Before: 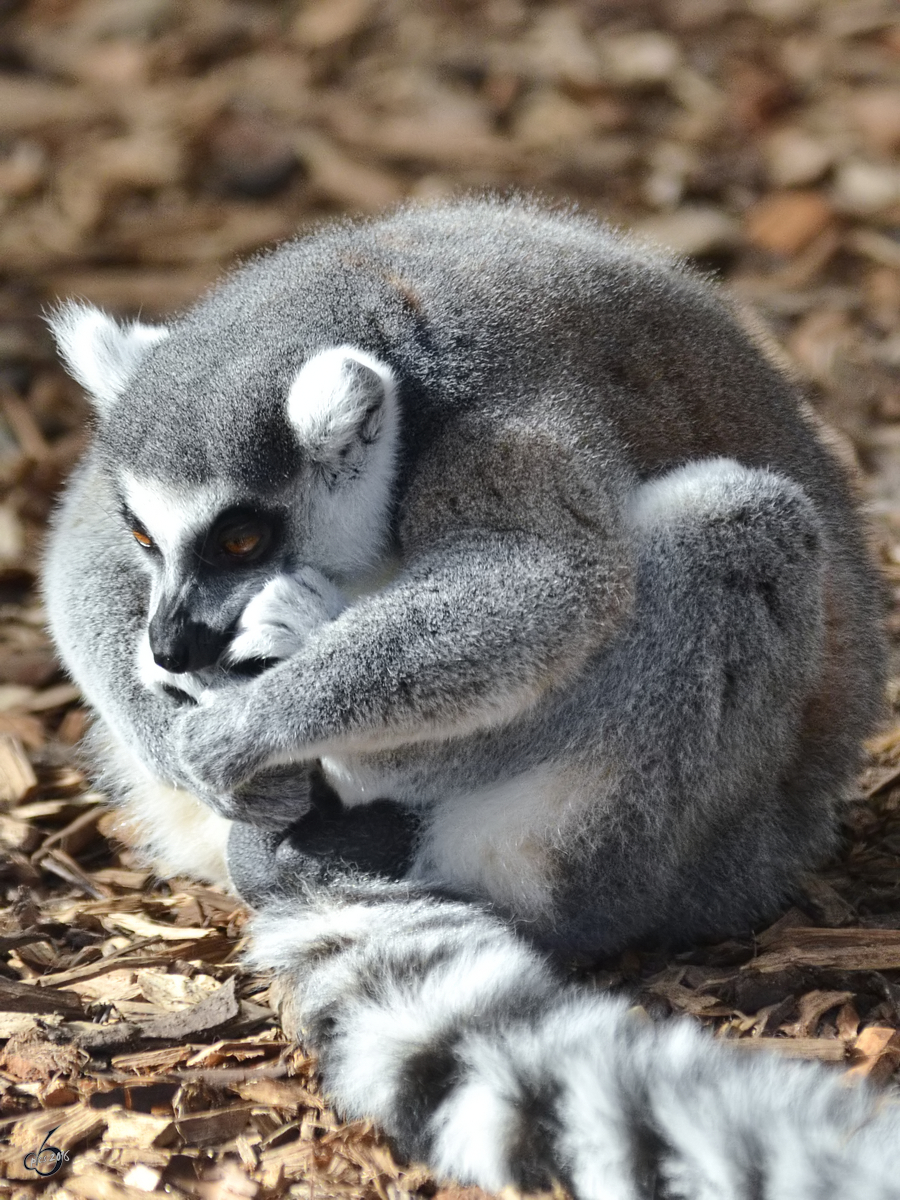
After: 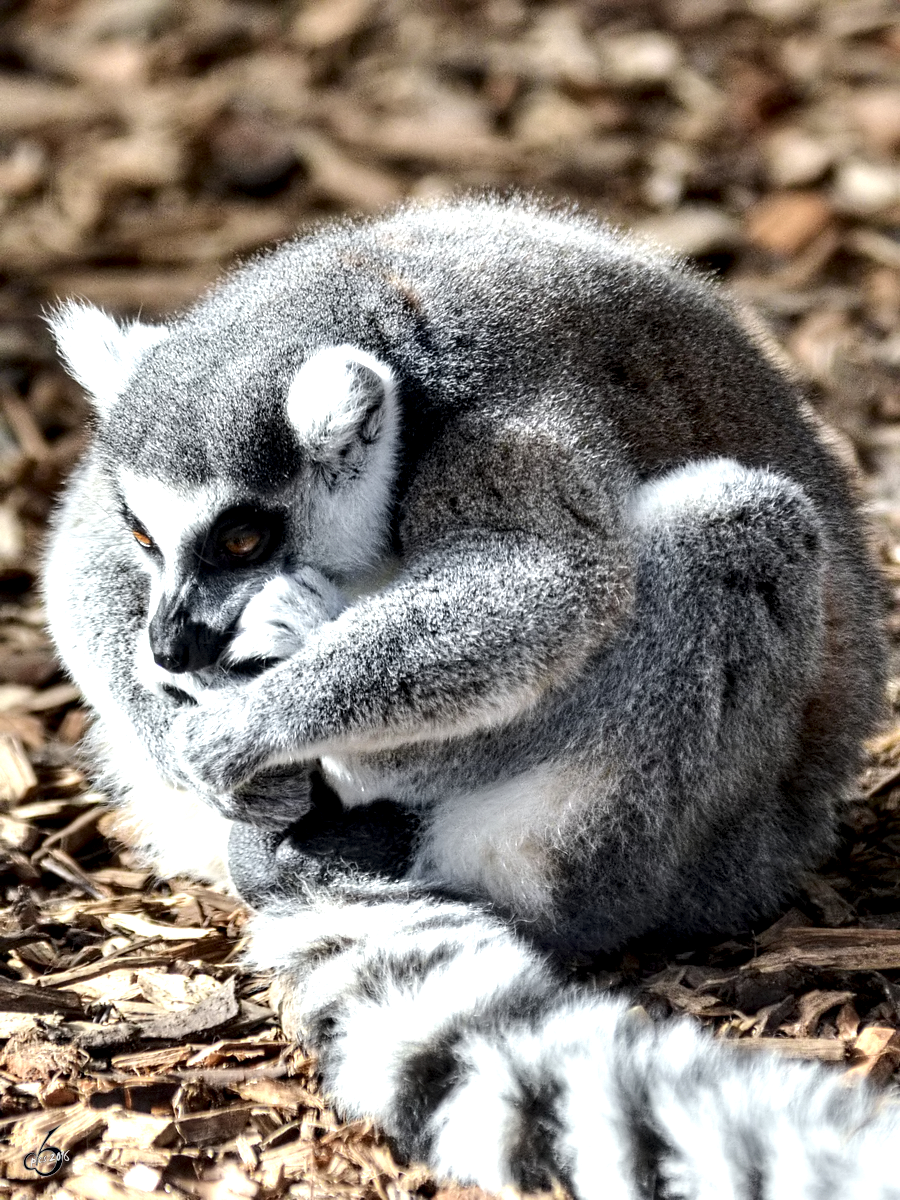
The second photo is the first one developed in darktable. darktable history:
shadows and highlights: shadows -41.43, highlights 62.62, soften with gaussian
exposure: exposure 0.201 EV, compensate highlight preservation false
local contrast: highlights 81%, shadows 58%, detail 174%, midtone range 0.598
